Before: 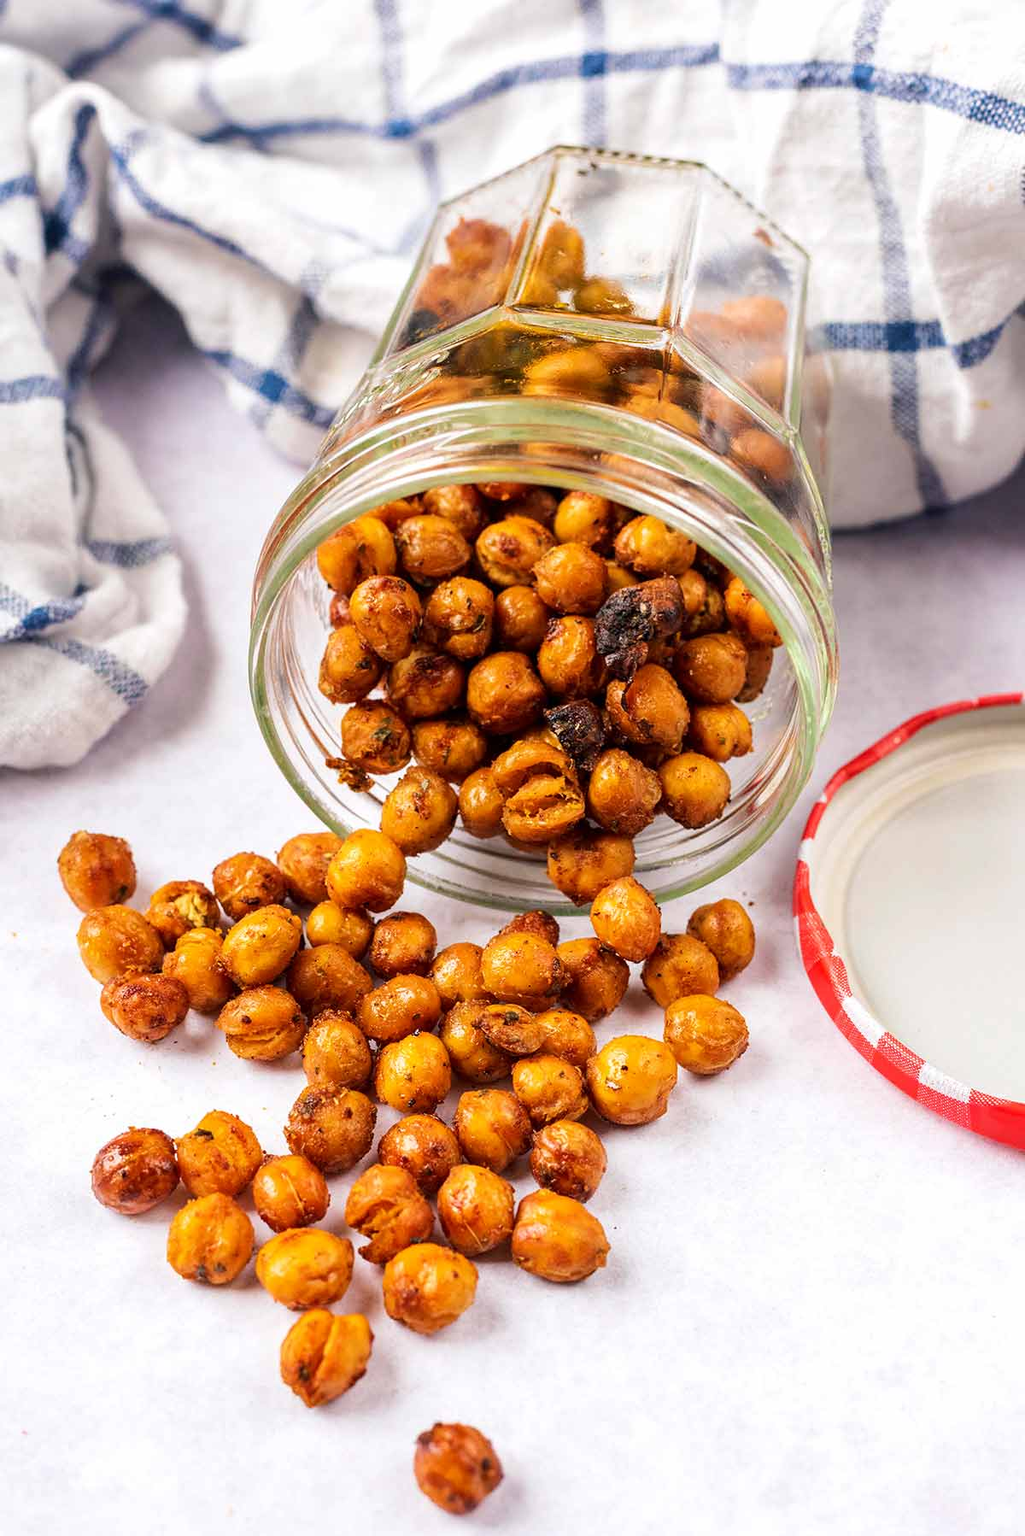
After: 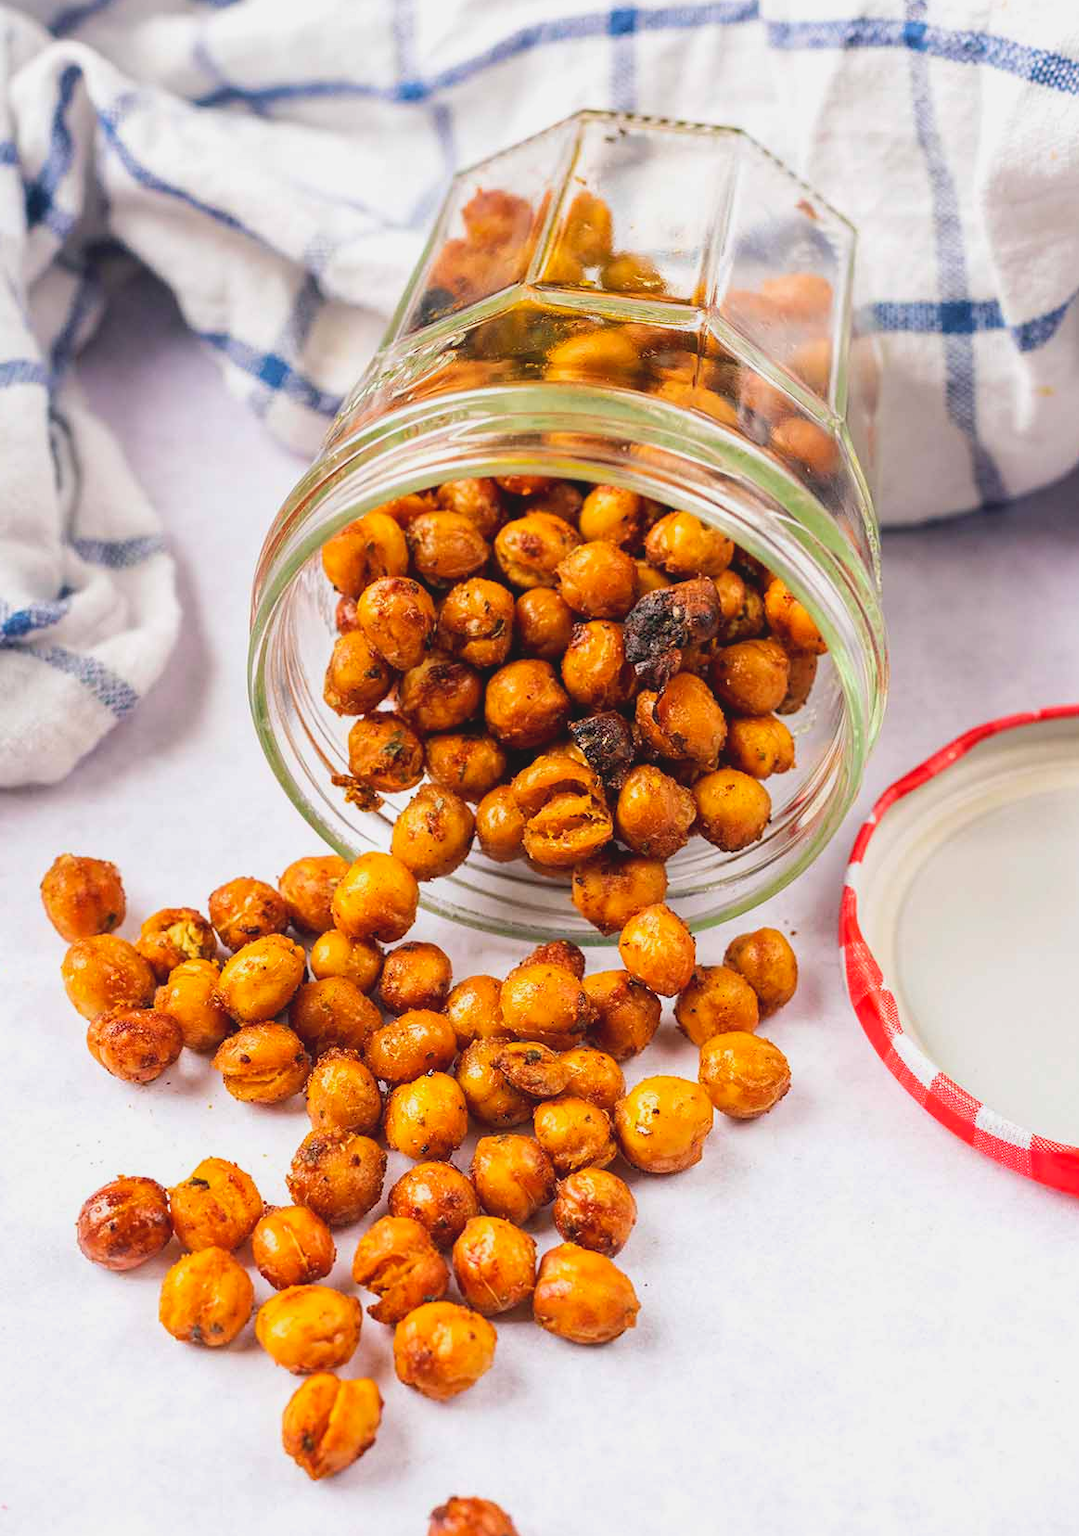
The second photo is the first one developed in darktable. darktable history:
contrast brightness saturation: contrast -0.104, brightness 0.053, saturation 0.083
crop: left 2.031%, top 2.911%, right 0.89%, bottom 4.937%
